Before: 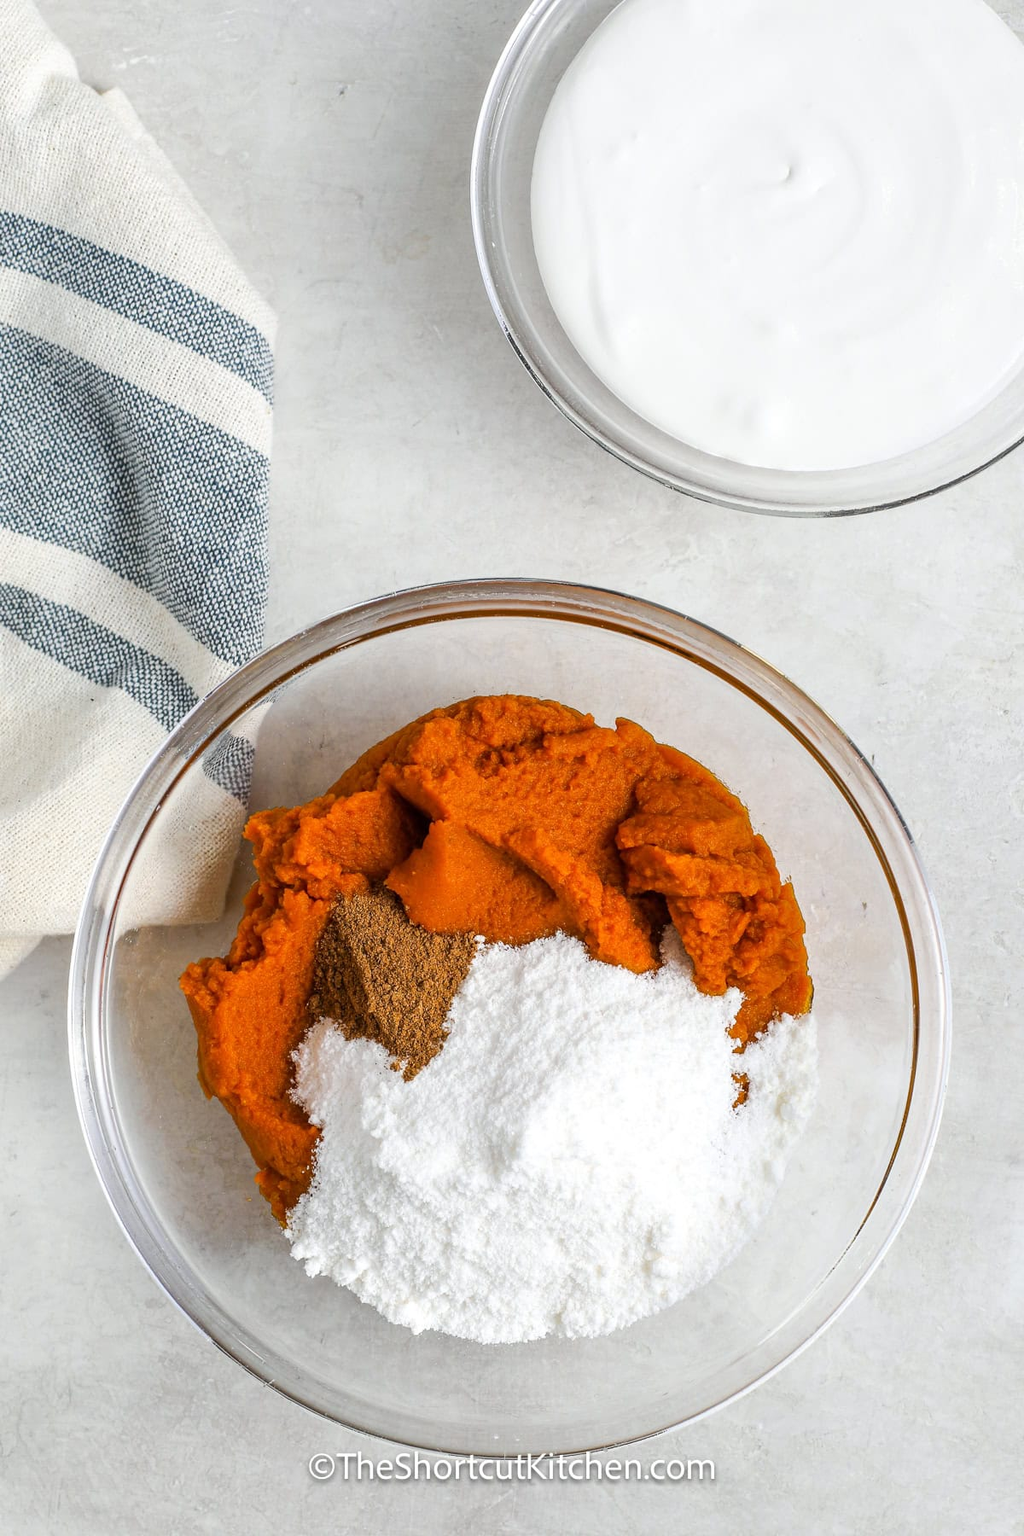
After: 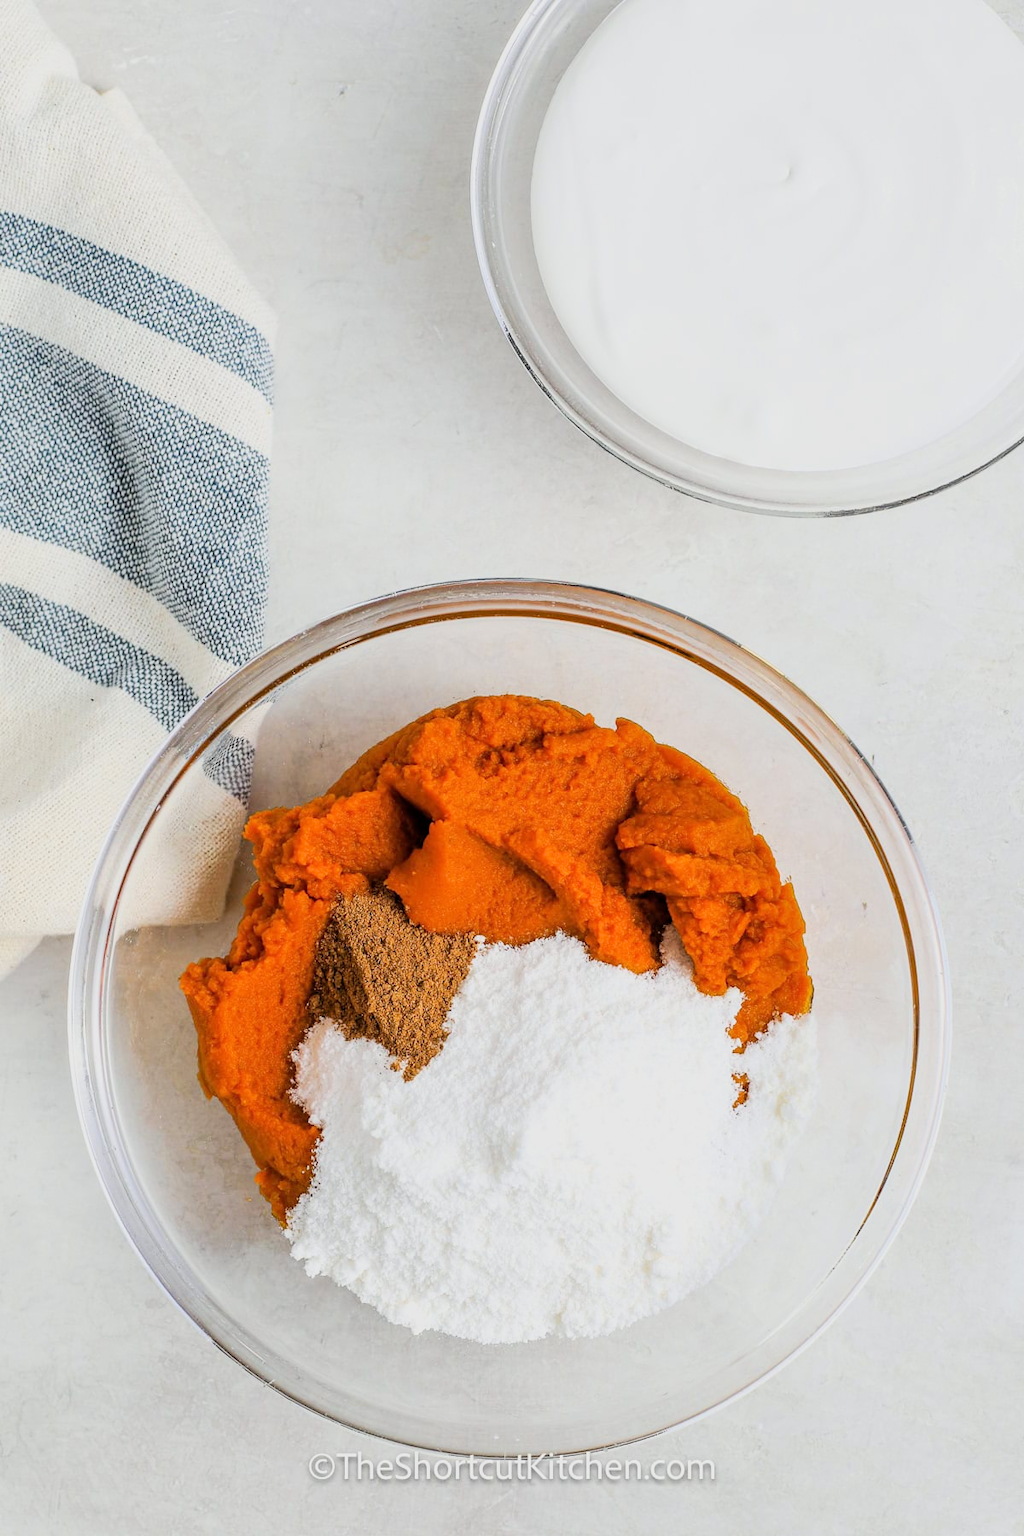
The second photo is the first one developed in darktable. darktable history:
filmic rgb: black relative exposure -7.65 EV, white relative exposure 4.56 EV, hardness 3.61, color science v6 (2022)
exposure: exposure 0.6 EV, compensate highlight preservation false
